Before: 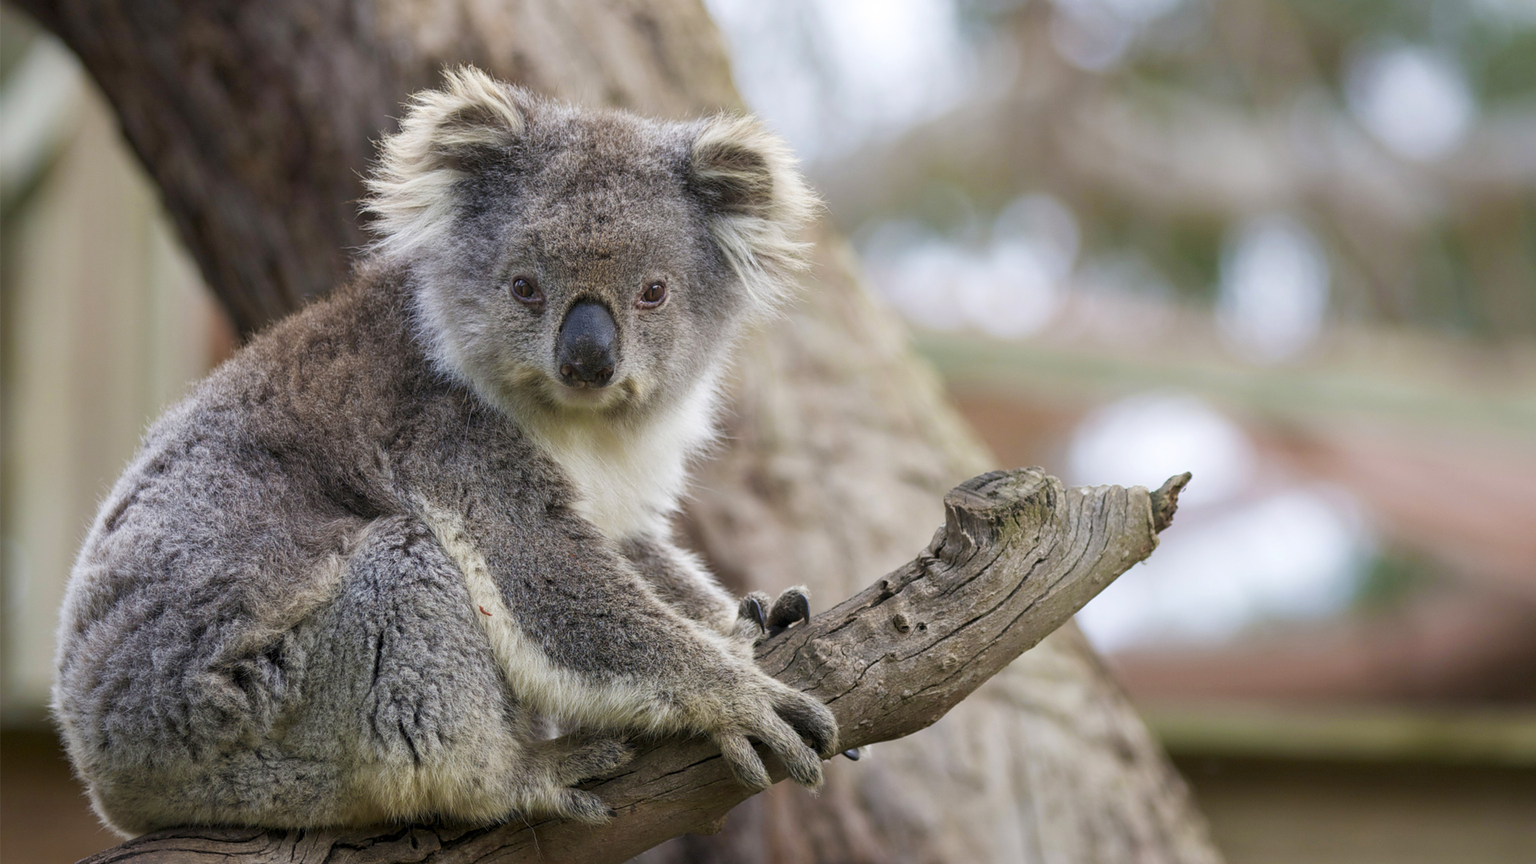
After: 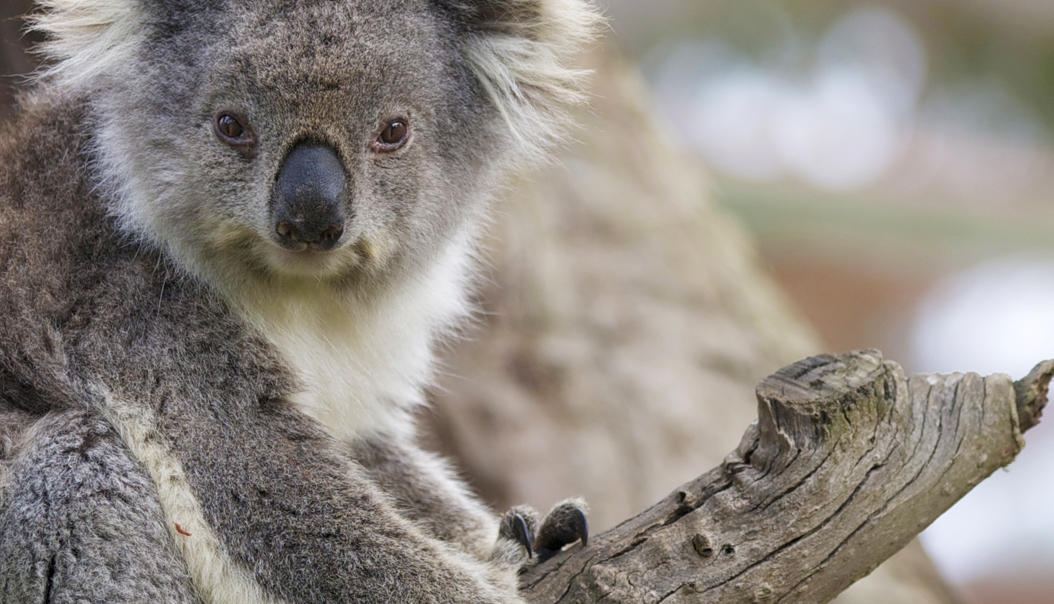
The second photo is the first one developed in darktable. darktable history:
crop and rotate: left 22.131%, top 21.843%, right 22.938%, bottom 22.193%
